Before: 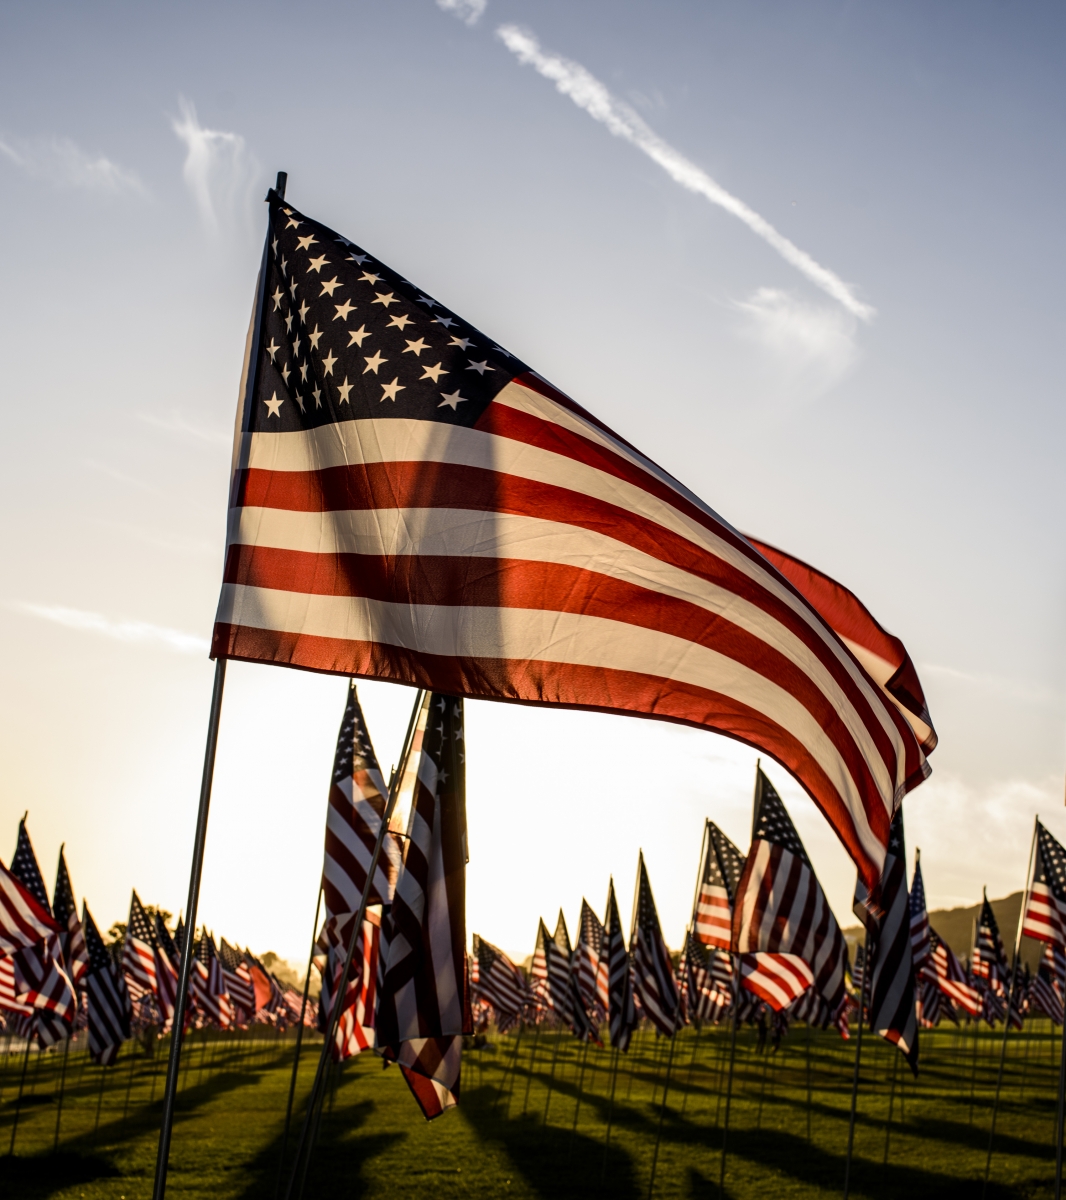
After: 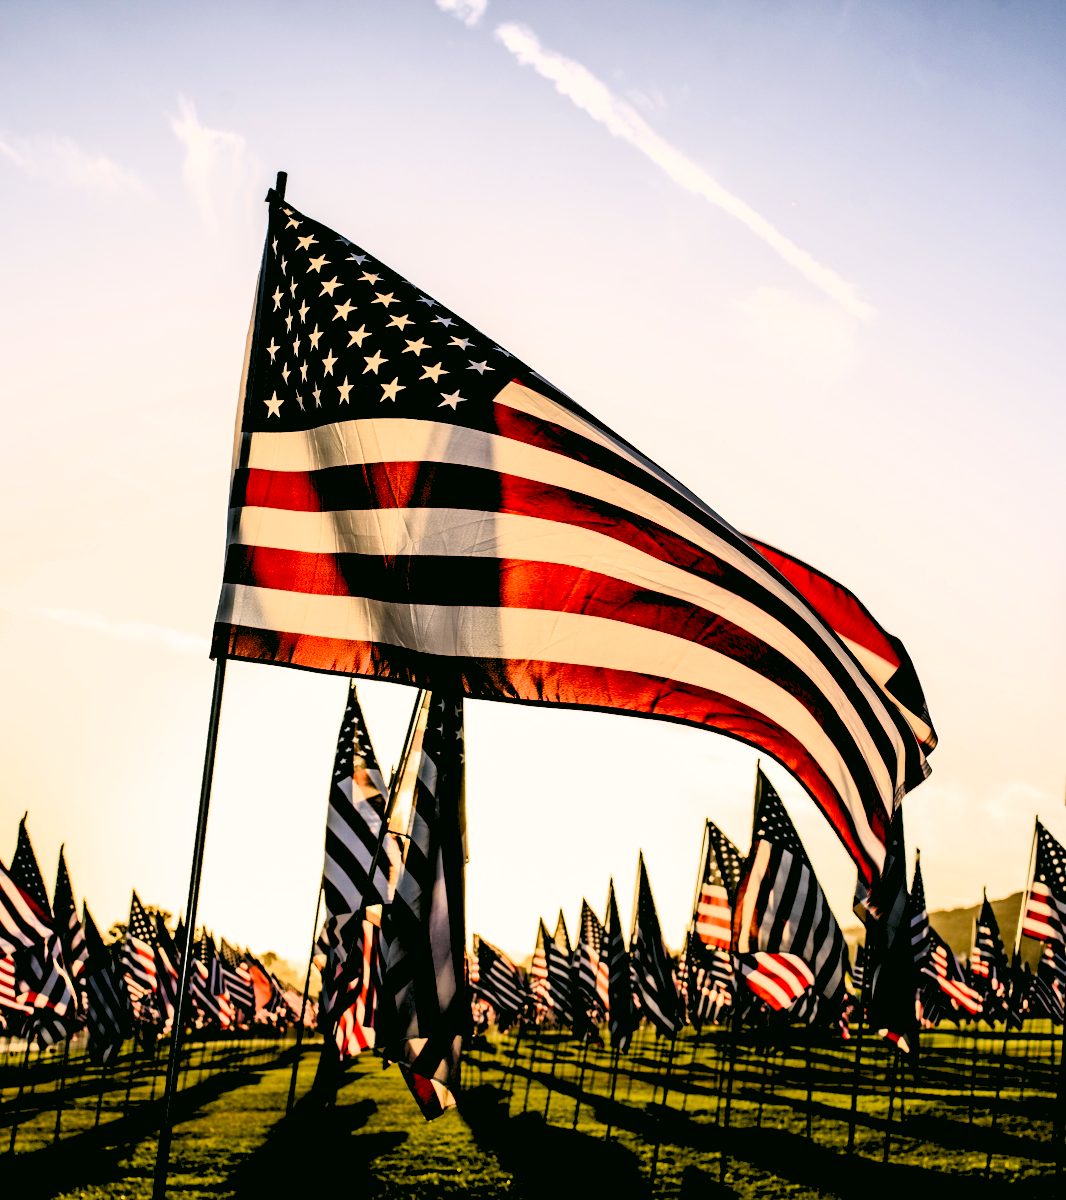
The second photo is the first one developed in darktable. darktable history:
contrast brightness saturation: contrast 0.28
exposure: exposure 0.2 EV, compensate highlight preservation false
shadows and highlights: shadows 49, highlights -41, soften with gaussian
levels: levels [0.093, 0.434, 0.988]
contrast equalizer: y [[0.546, 0.552, 0.554, 0.554, 0.552, 0.546], [0.5 ×6], [0.5 ×6], [0 ×6], [0 ×6]]
tone curve: curves: ch0 [(0, 0) (0.004, 0.001) (0.133, 0.112) (0.325, 0.362) (0.832, 0.893) (1, 1)], color space Lab, linked channels, preserve colors none
color zones: curves: ch0 [(0, 0.444) (0.143, 0.442) (0.286, 0.441) (0.429, 0.441) (0.571, 0.441) (0.714, 0.441) (0.857, 0.442) (1, 0.444)]
color correction: highlights a* 4.02, highlights b* 4.98, shadows a* -7.55, shadows b* 4.98
